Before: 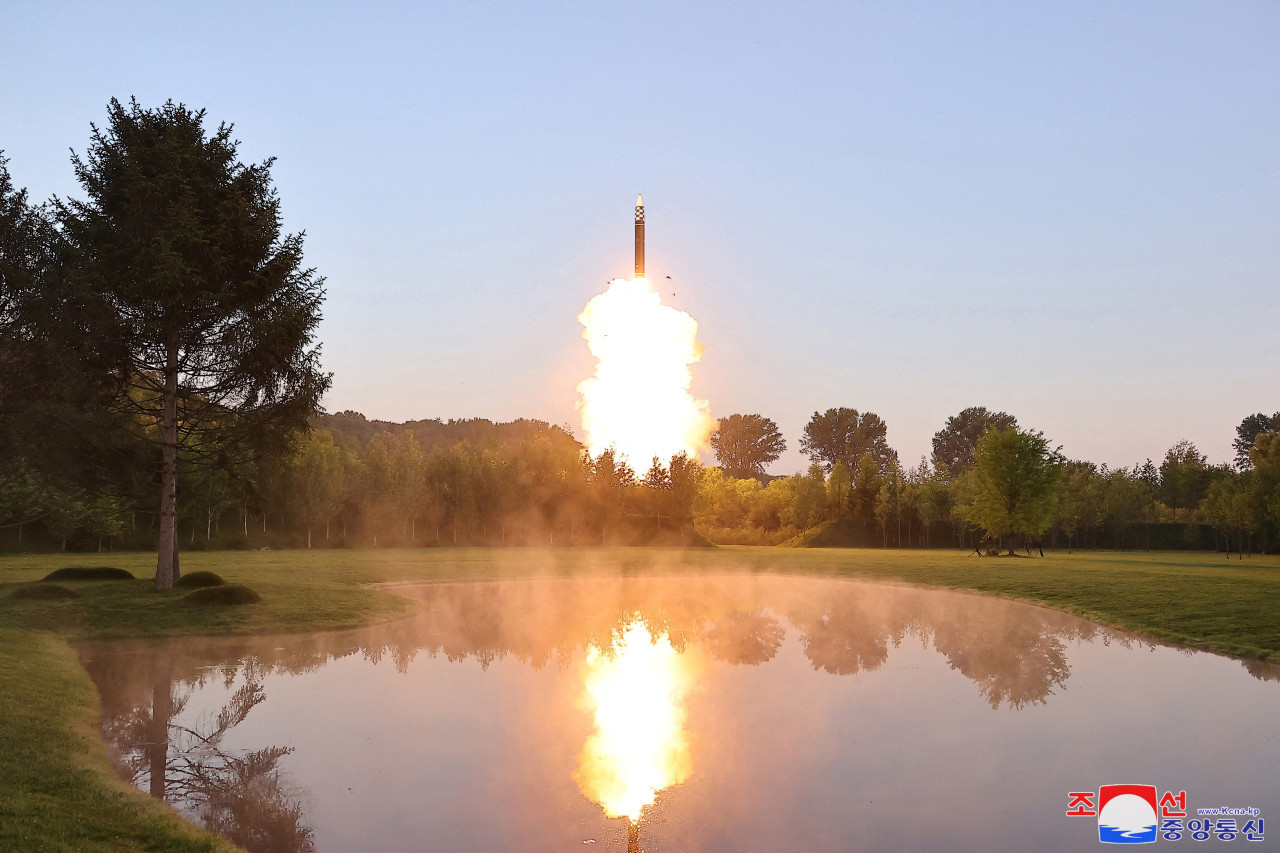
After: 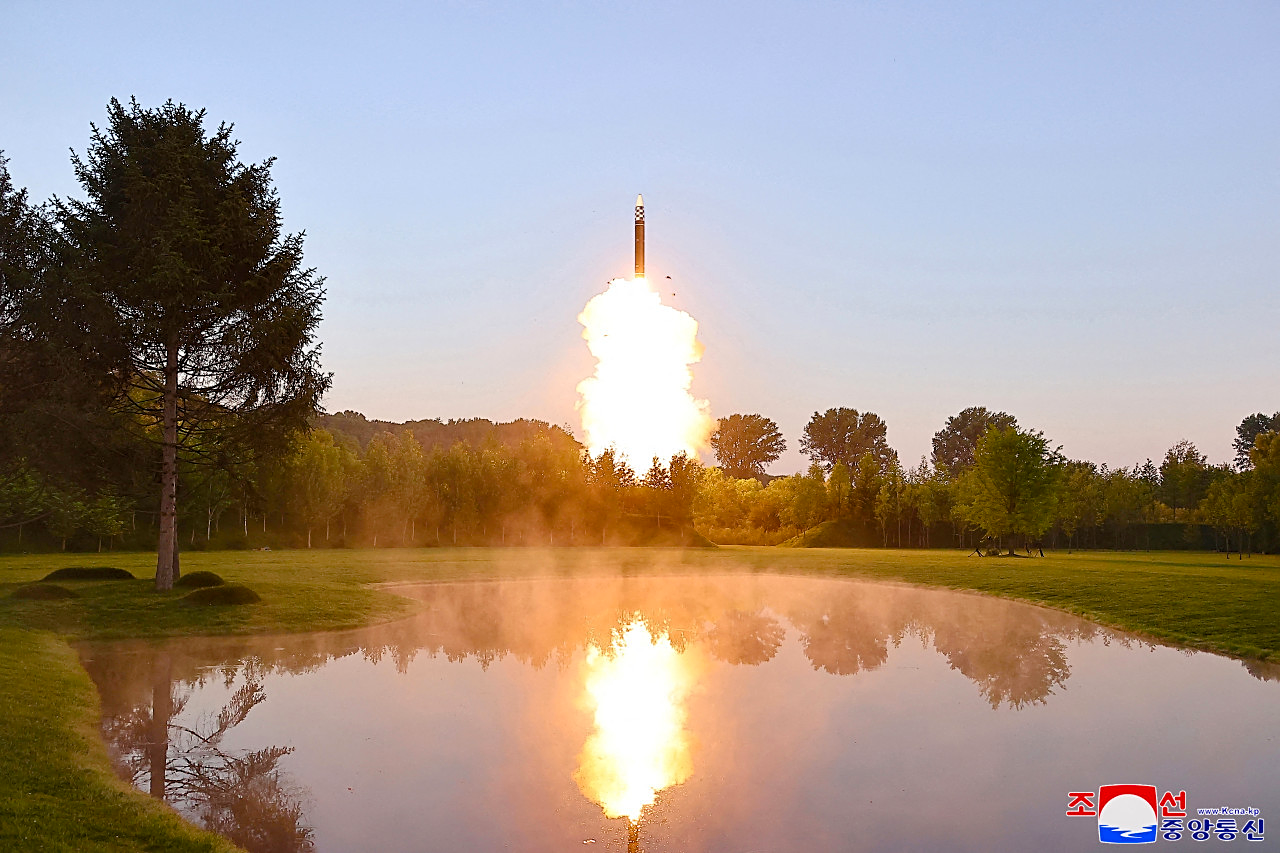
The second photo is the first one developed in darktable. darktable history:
color balance rgb: perceptual saturation grading › global saturation 20%, perceptual saturation grading › highlights -25.175%, perceptual saturation grading › shadows 24.067%, global vibrance 20%
sharpen: on, module defaults
